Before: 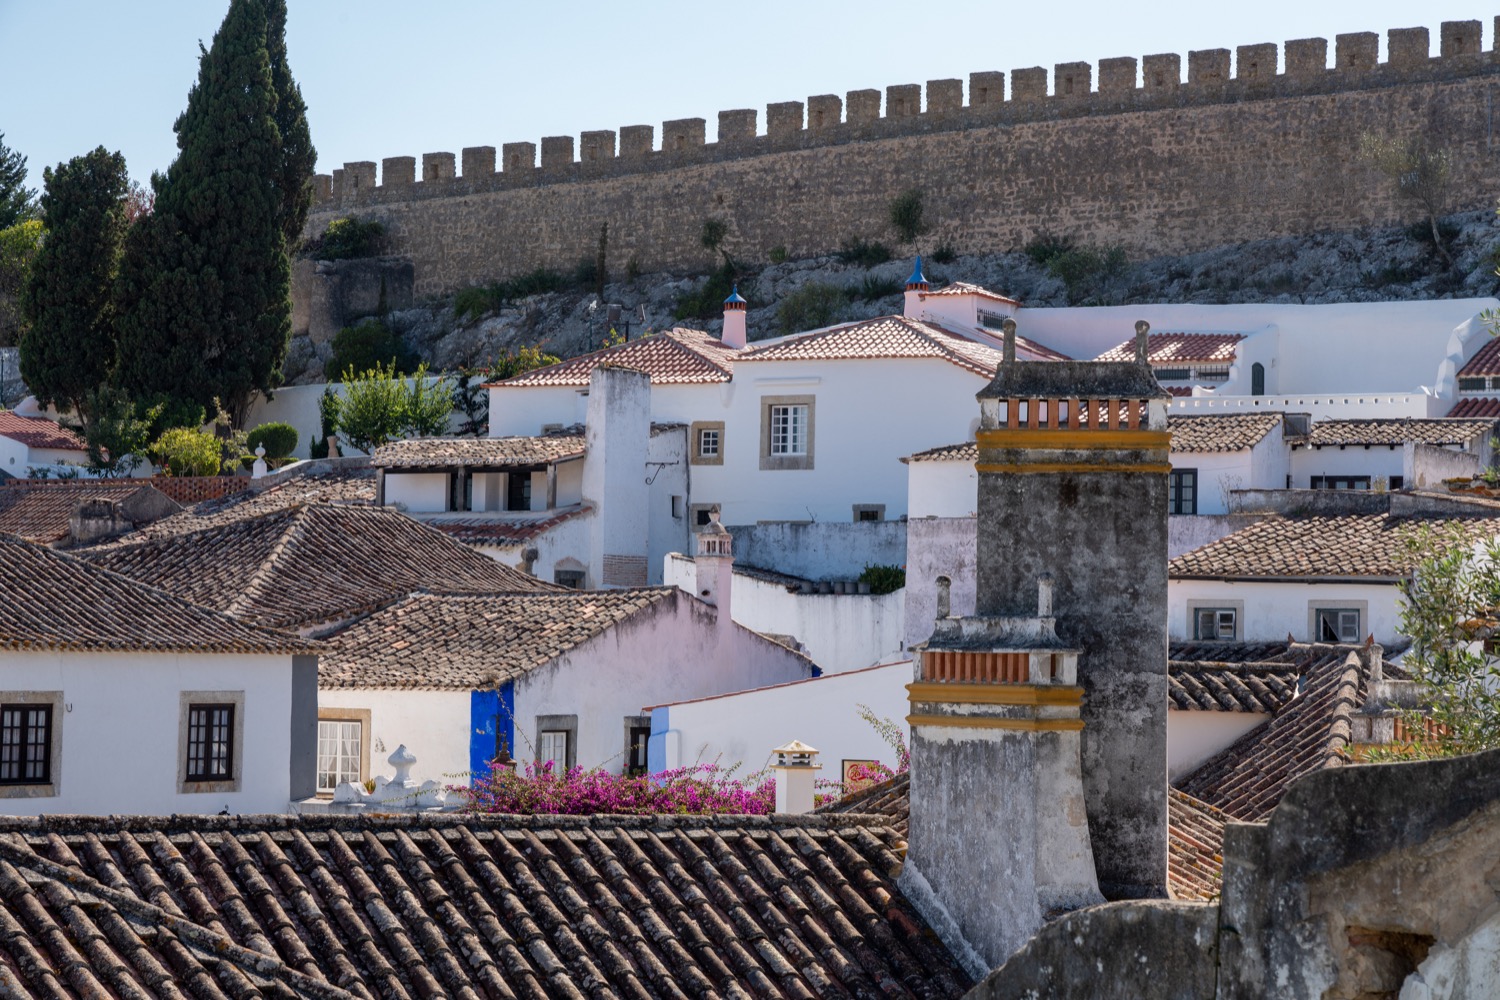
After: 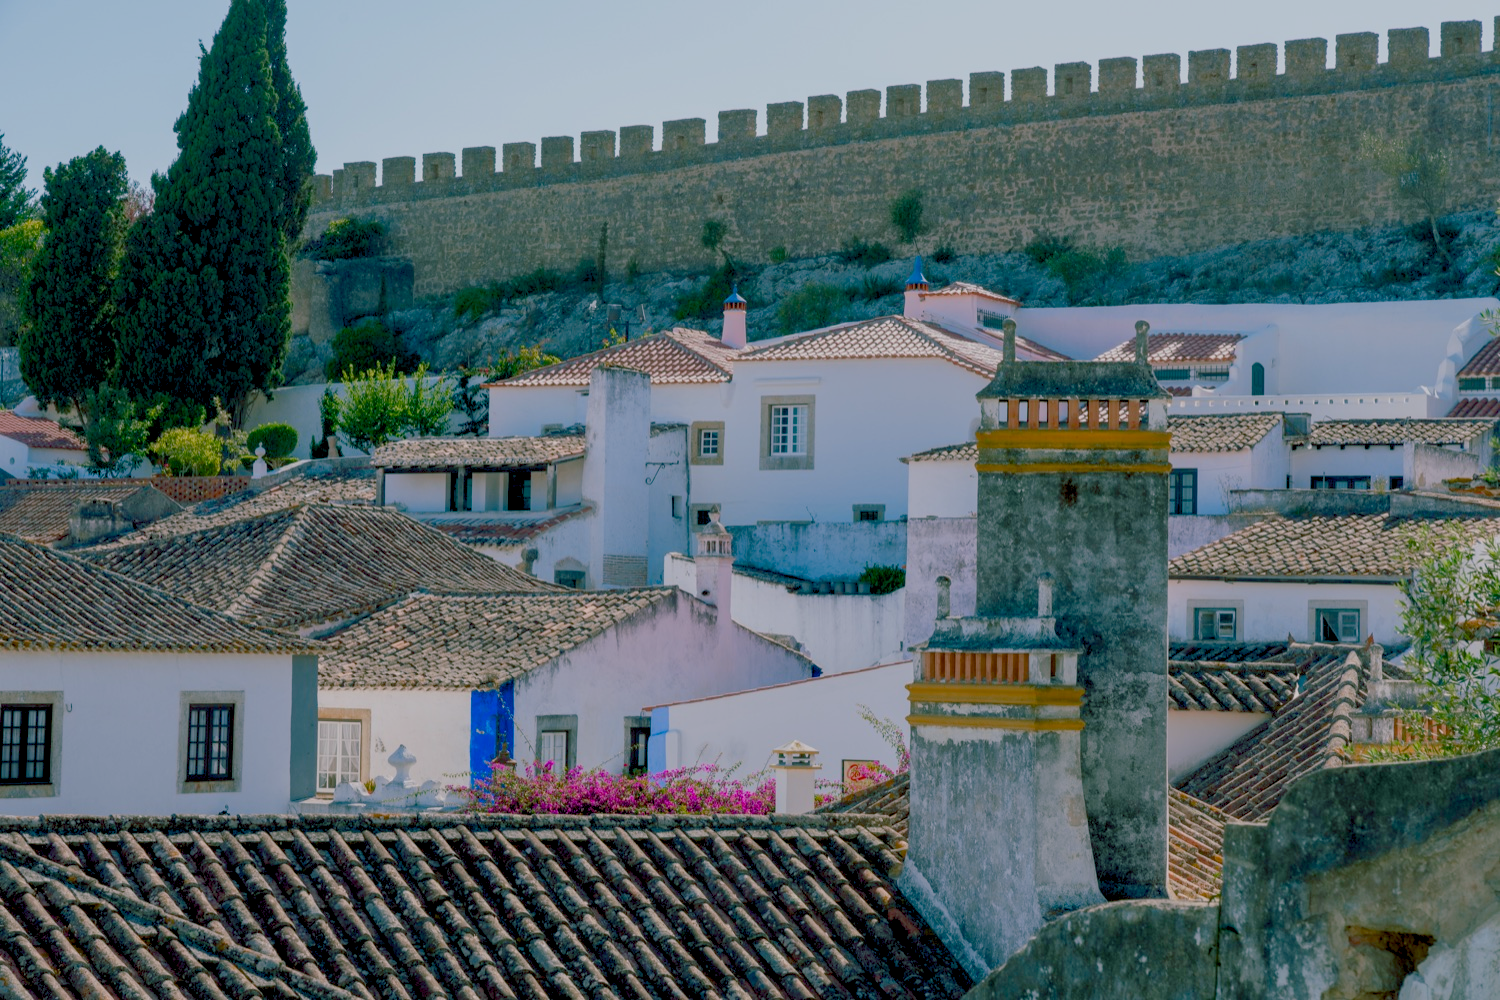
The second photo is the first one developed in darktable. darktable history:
color balance rgb: shadows lift › chroma 11.414%, shadows lift › hue 134.25°, power › chroma 1.011%, power › hue 255.97°, global offset › luminance -0.51%, perceptual saturation grading › global saturation 20%, perceptual saturation grading › highlights -24.798%, perceptual saturation grading › shadows 26.227%, contrast -29.922%
